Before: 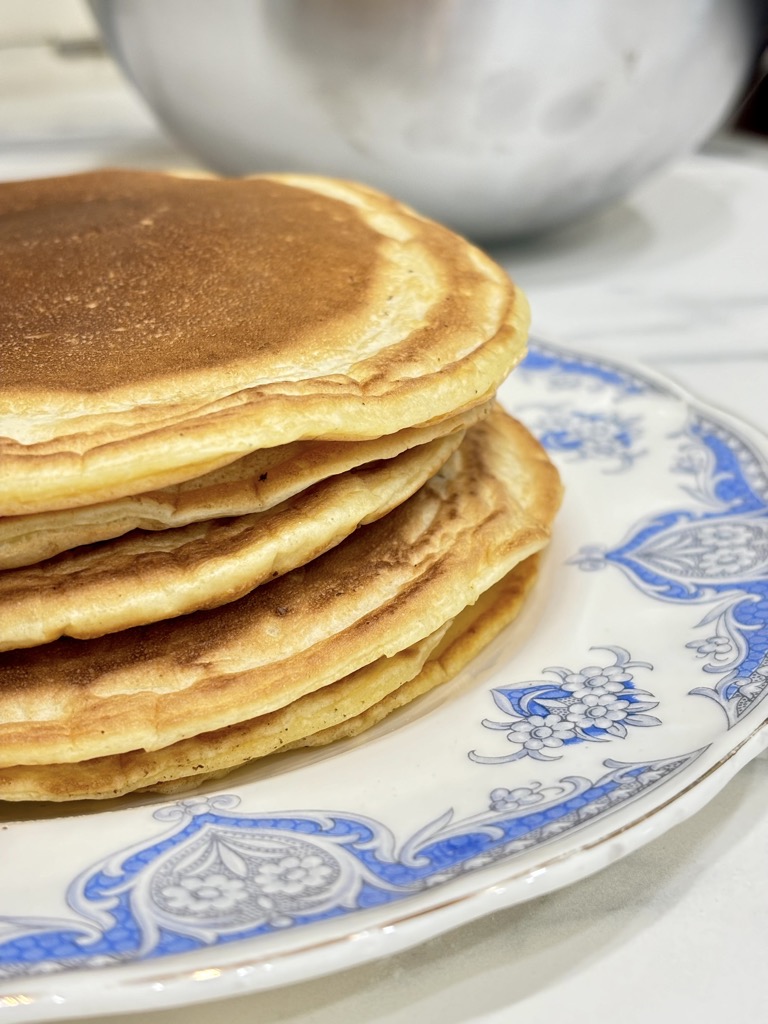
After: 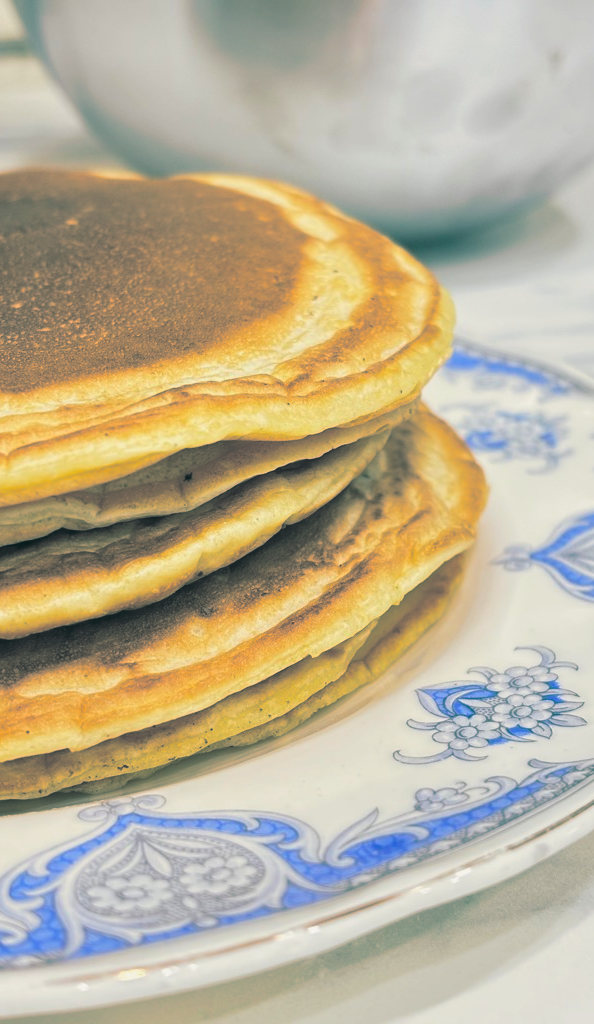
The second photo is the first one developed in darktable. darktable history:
crop: left 9.88%, right 12.664%
contrast brightness saturation: contrast -0.1, brightness 0.05, saturation 0.08
split-toning: shadows › hue 186.43°, highlights › hue 49.29°, compress 30.29%
